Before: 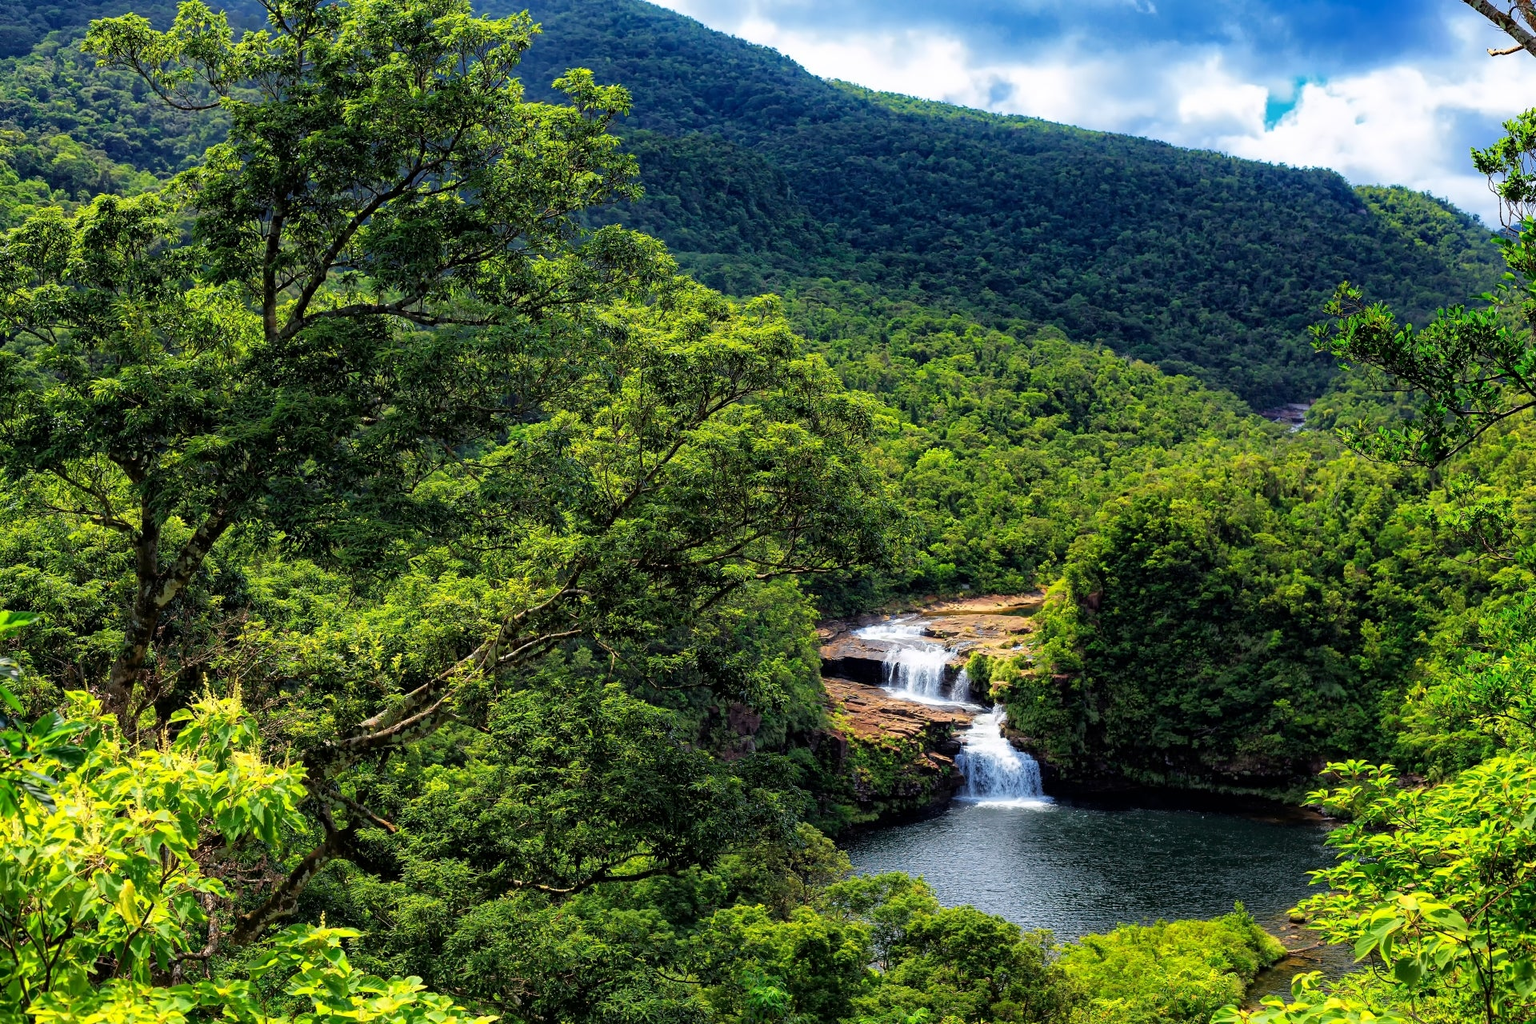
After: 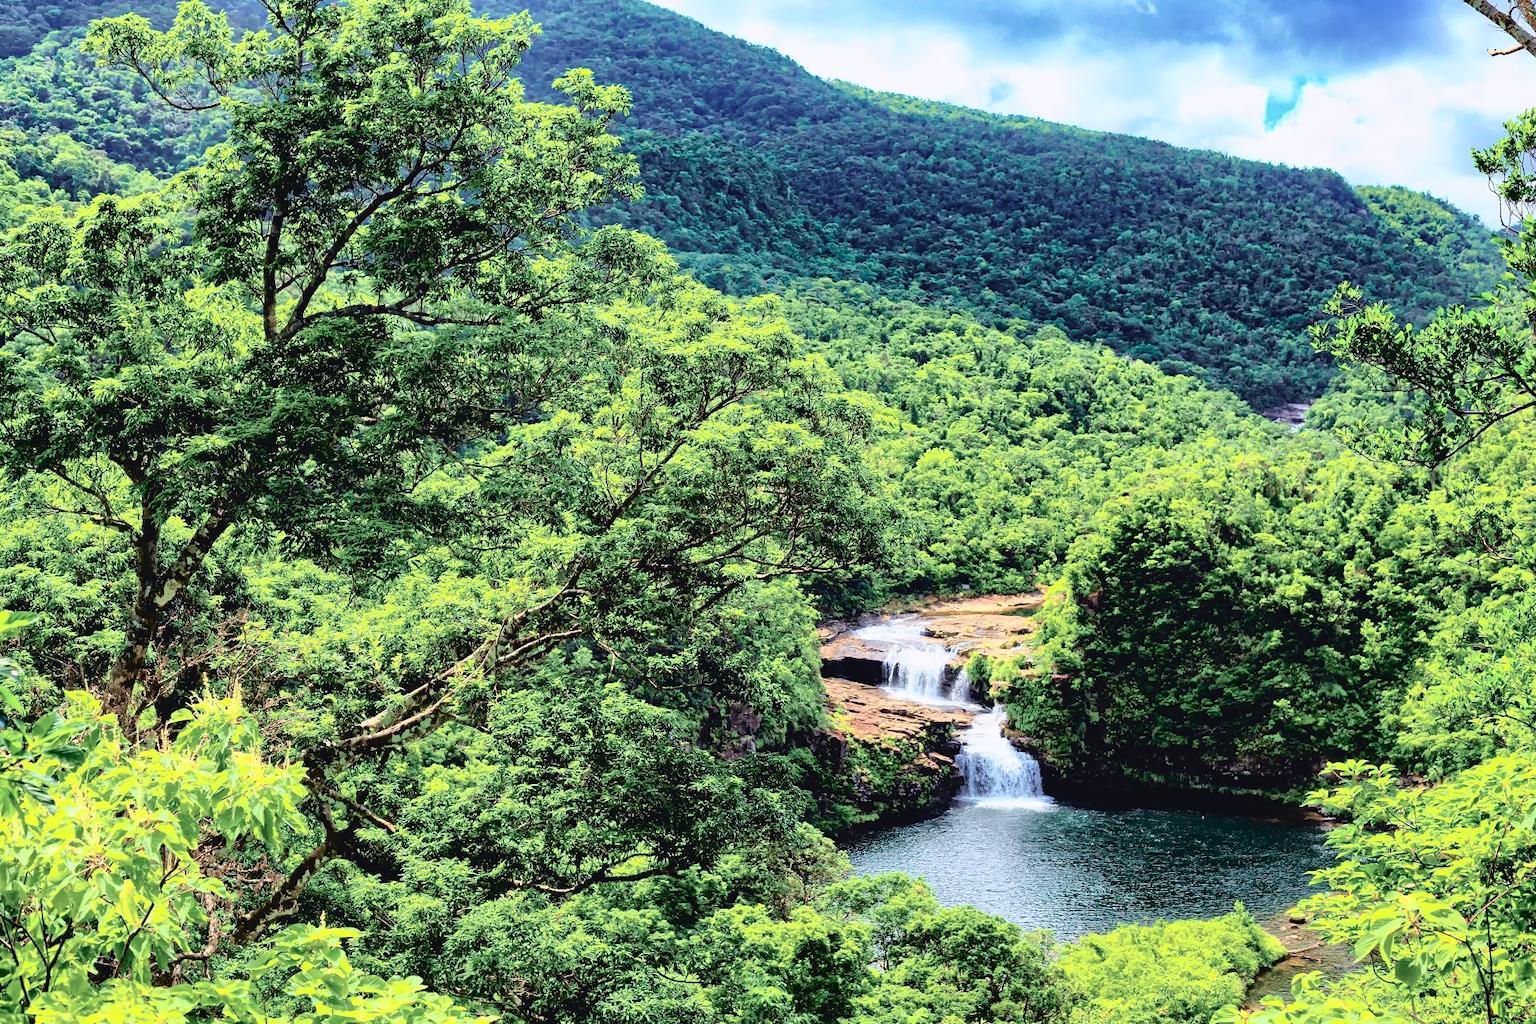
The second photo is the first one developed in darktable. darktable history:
tone curve: curves: ch0 [(0, 0.039) (0.104, 0.094) (0.285, 0.301) (0.673, 0.796) (0.845, 0.932) (0.994, 0.971)]; ch1 [(0, 0) (0.356, 0.385) (0.424, 0.405) (0.498, 0.502) (0.586, 0.57) (0.657, 0.642) (1, 1)]; ch2 [(0, 0) (0.424, 0.438) (0.46, 0.453) (0.515, 0.505) (0.557, 0.57) (0.612, 0.583) (0.722, 0.67) (1, 1)], color space Lab, independent channels, preserve colors none
tone equalizer: -7 EV 0.15 EV, -6 EV 0.6 EV, -5 EV 1.15 EV, -4 EV 1.33 EV, -3 EV 1.15 EV, -2 EV 0.6 EV, -1 EV 0.15 EV, mask exposure compensation -0.5 EV
